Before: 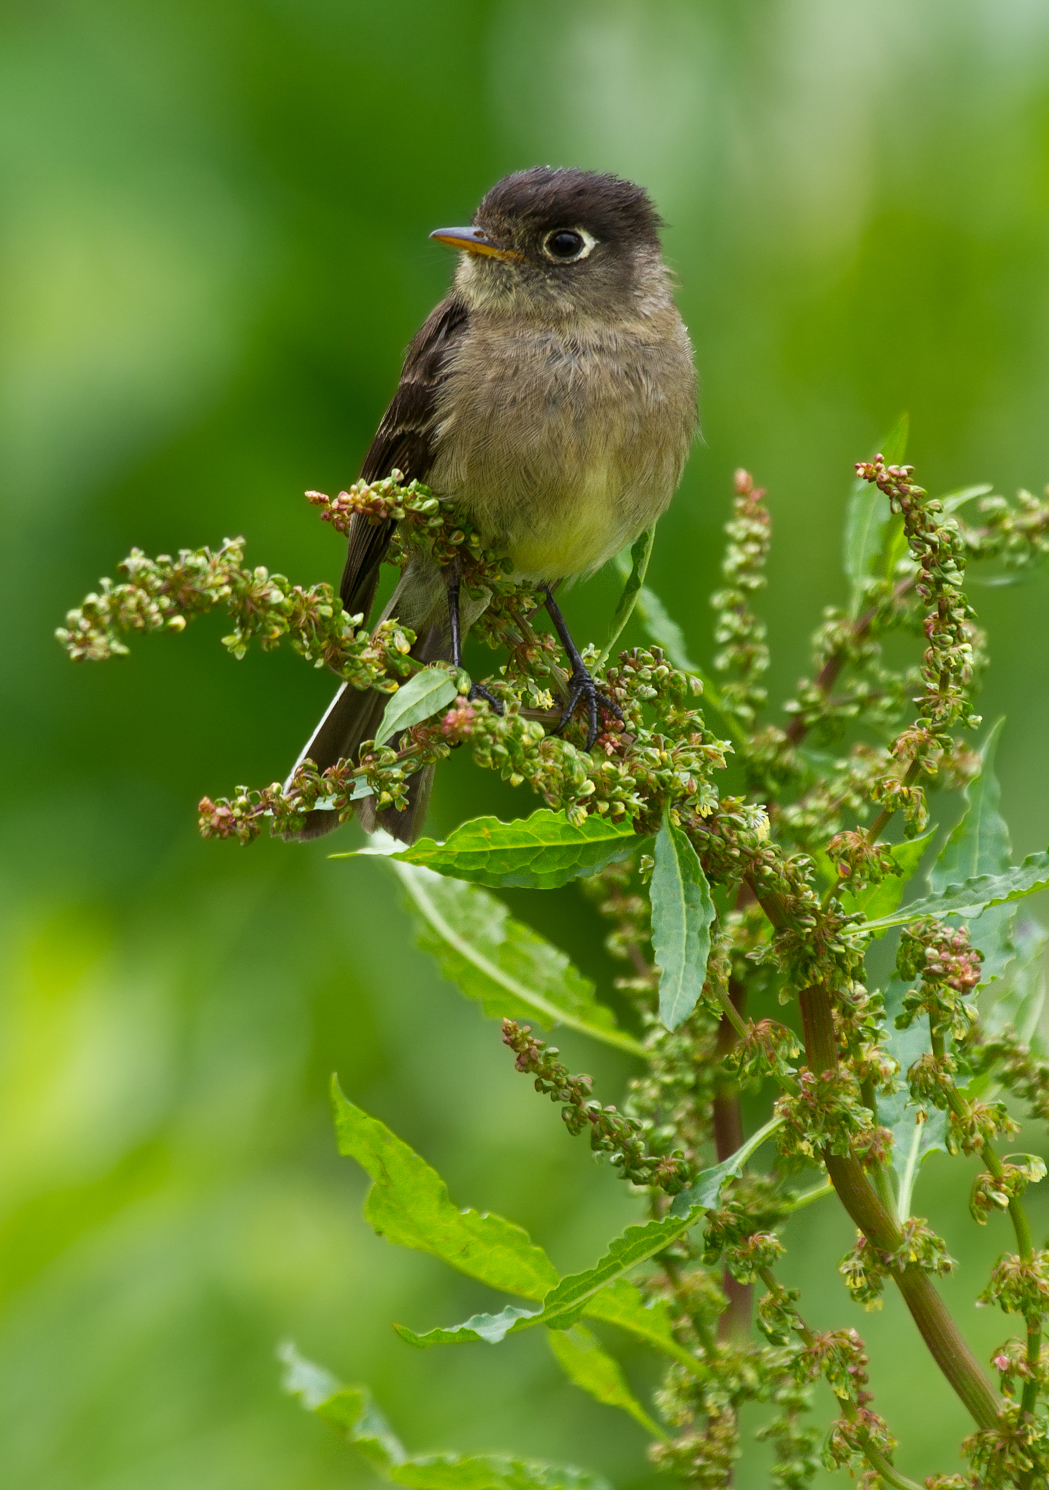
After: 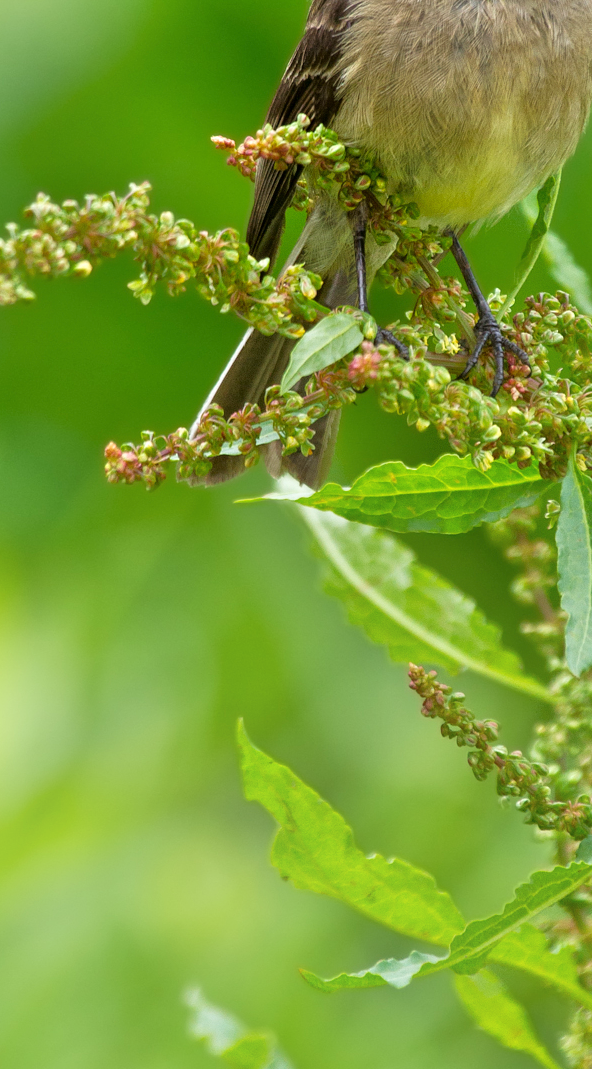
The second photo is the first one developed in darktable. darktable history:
crop: left 9.034%, top 23.863%, right 34.508%, bottom 4.391%
tone equalizer: -7 EV 0.163 EV, -6 EV 0.581 EV, -5 EV 1.14 EV, -4 EV 1.29 EV, -3 EV 1.18 EV, -2 EV 0.6 EV, -1 EV 0.151 EV
shadows and highlights: highlights 68.85, soften with gaussian
